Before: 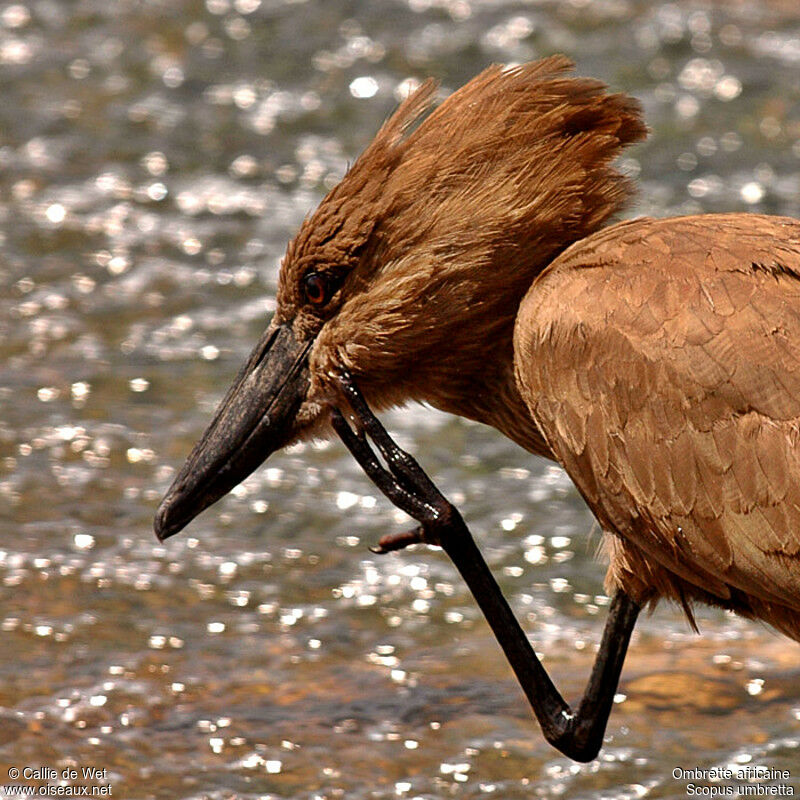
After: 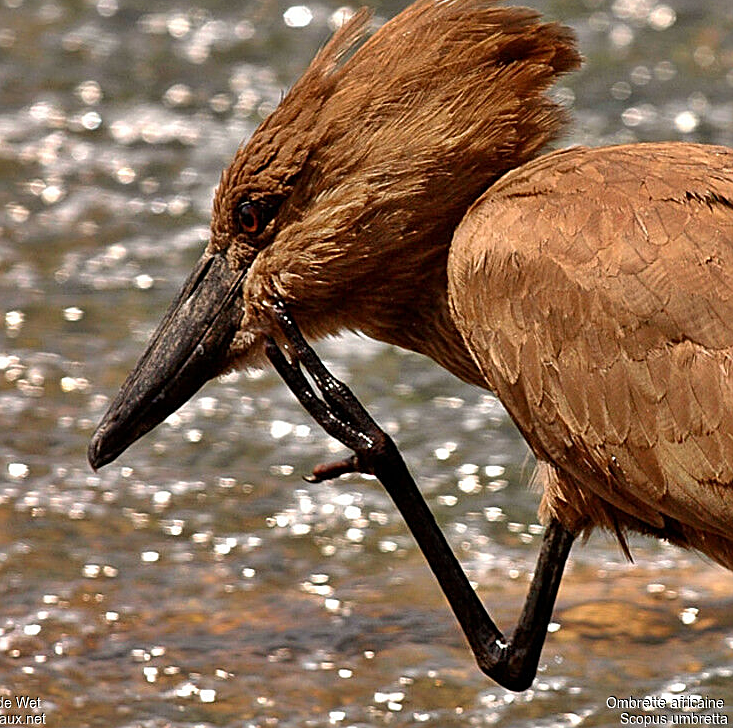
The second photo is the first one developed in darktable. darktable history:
crop and rotate: left 8.256%, top 8.963%
sharpen: on, module defaults
